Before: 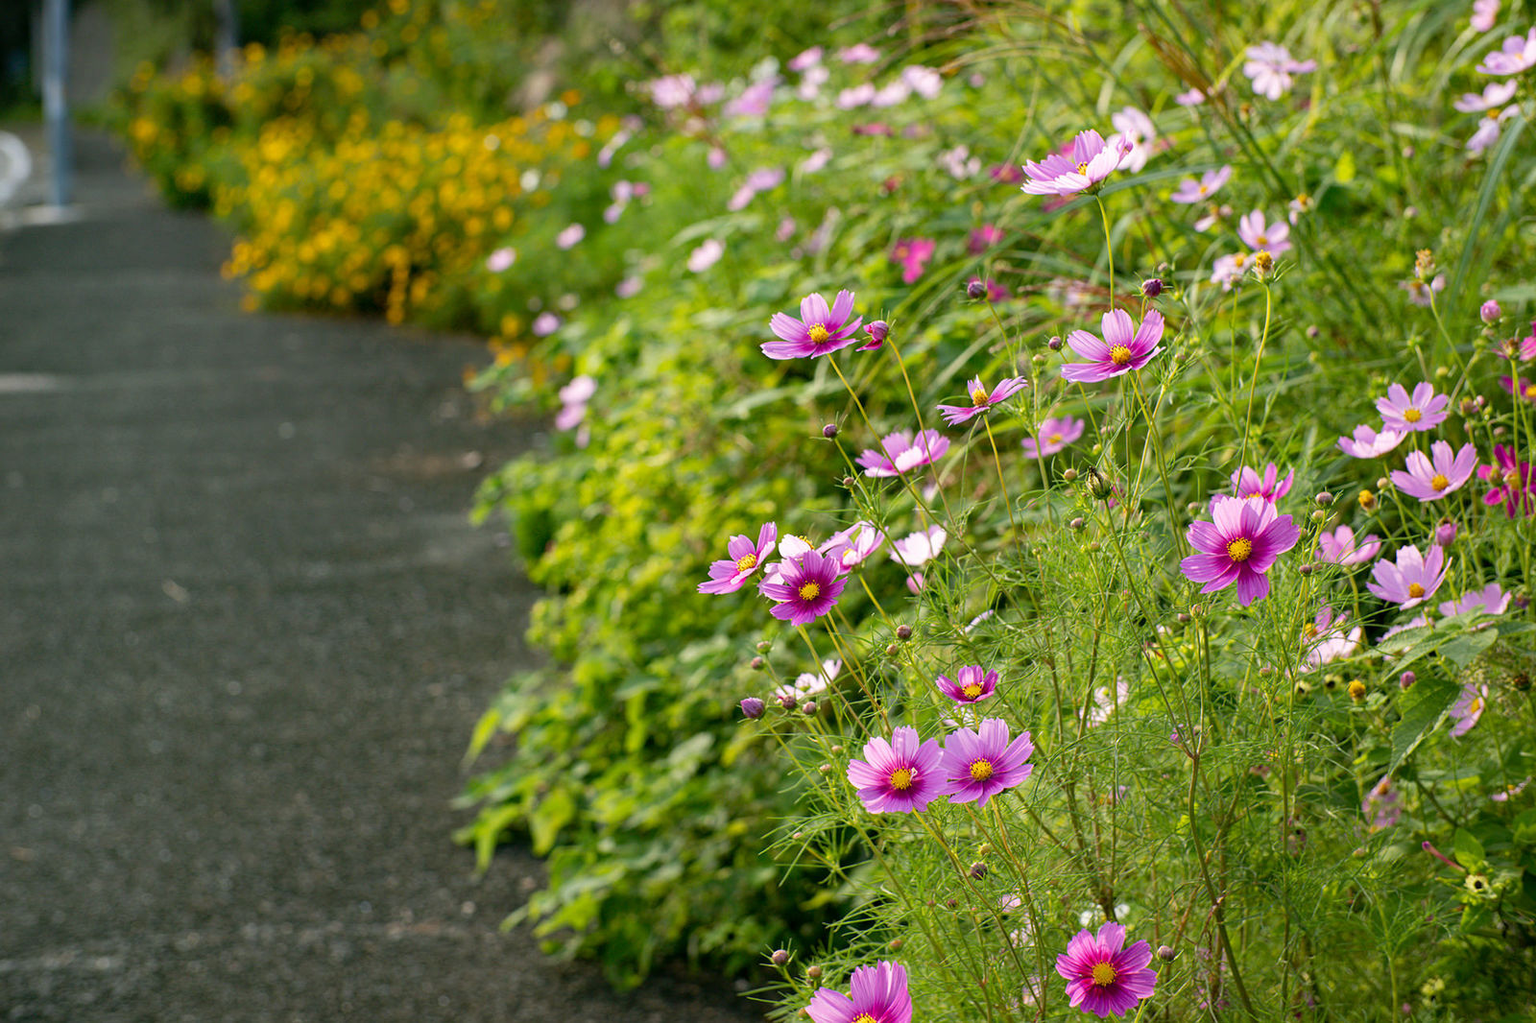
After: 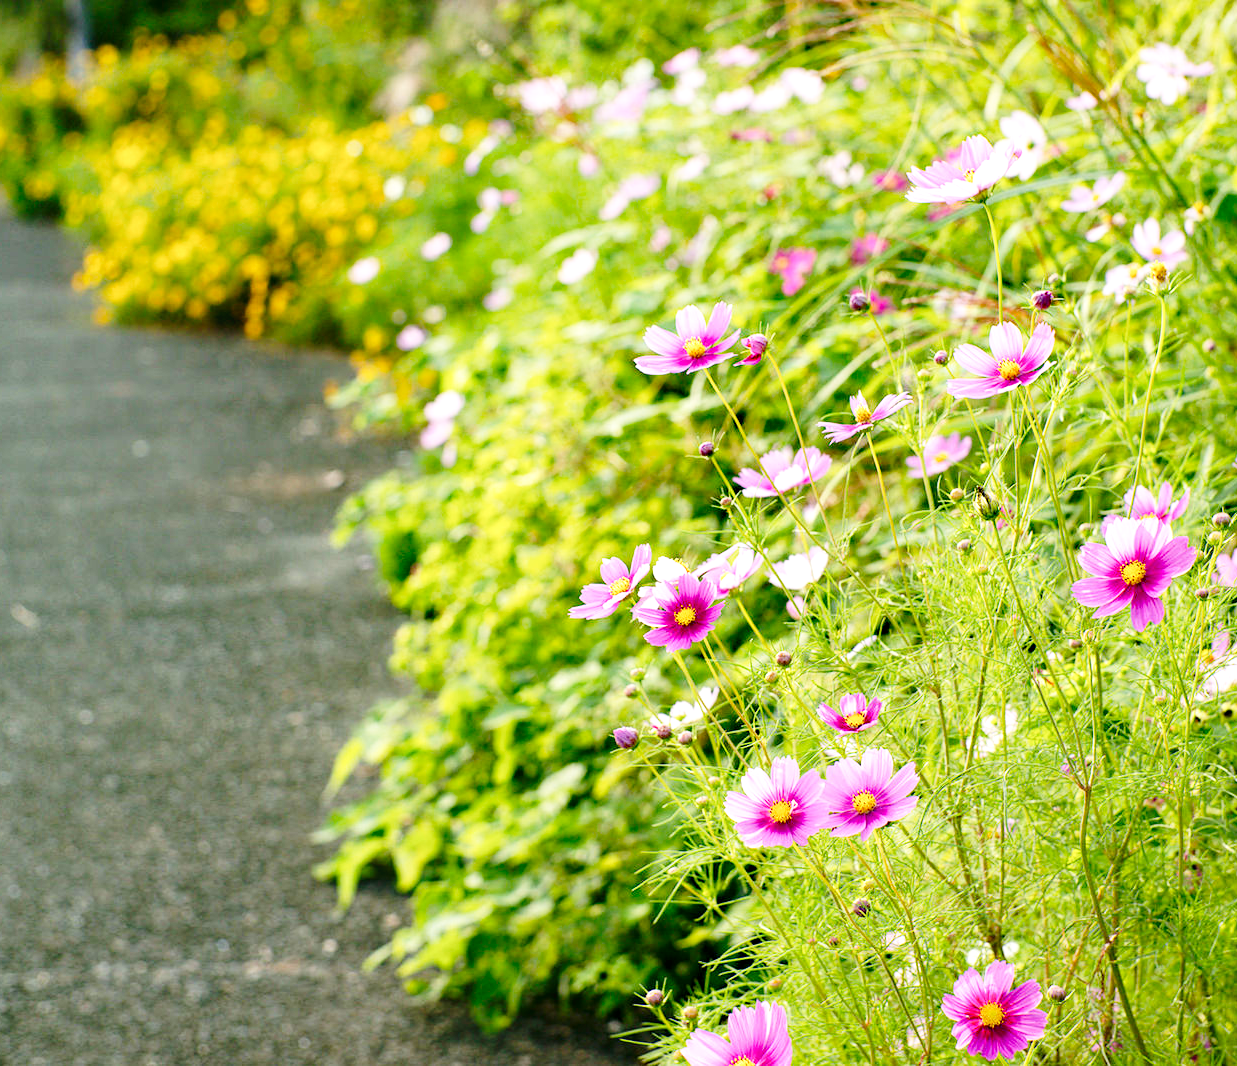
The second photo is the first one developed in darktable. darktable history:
tone equalizer: -7 EV 0.136 EV, edges refinement/feathering 500, mask exposure compensation -1.57 EV, preserve details no
base curve: curves: ch0 [(0, 0) (0.028, 0.03) (0.121, 0.232) (0.46, 0.748) (0.859, 0.968) (1, 1)], fusion 1, preserve colors none
crop: left 9.896%, right 12.775%
contrast equalizer: octaves 7, y [[0.579, 0.58, 0.505, 0.5, 0.5, 0.5], [0.5 ×6], [0.5 ×6], [0 ×6], [0 ×6]], mix 0.363
